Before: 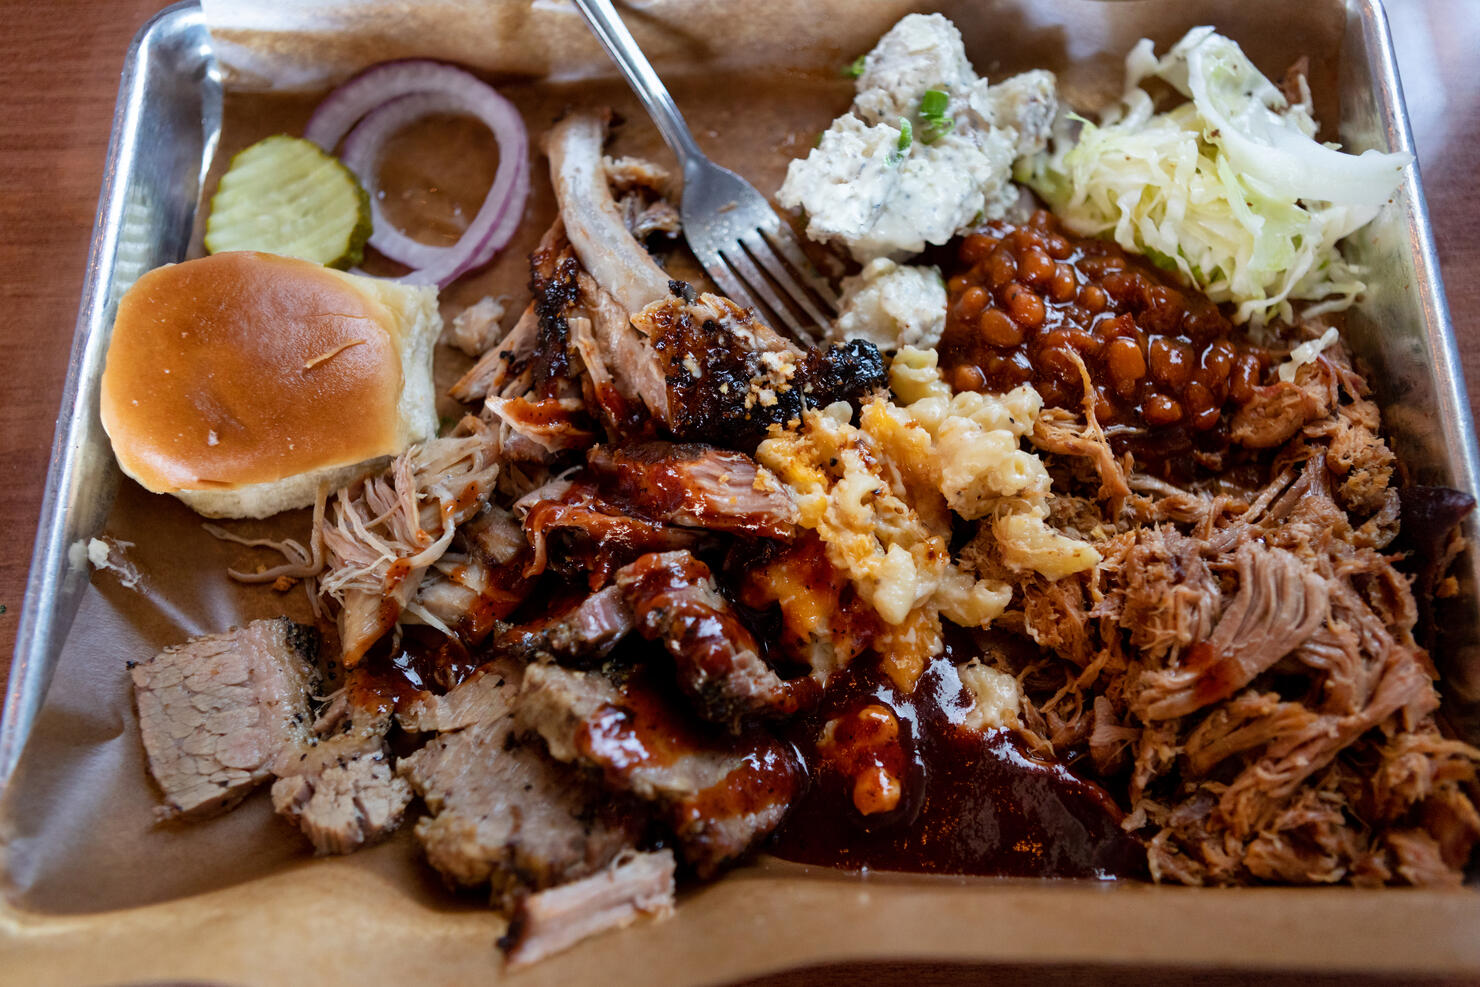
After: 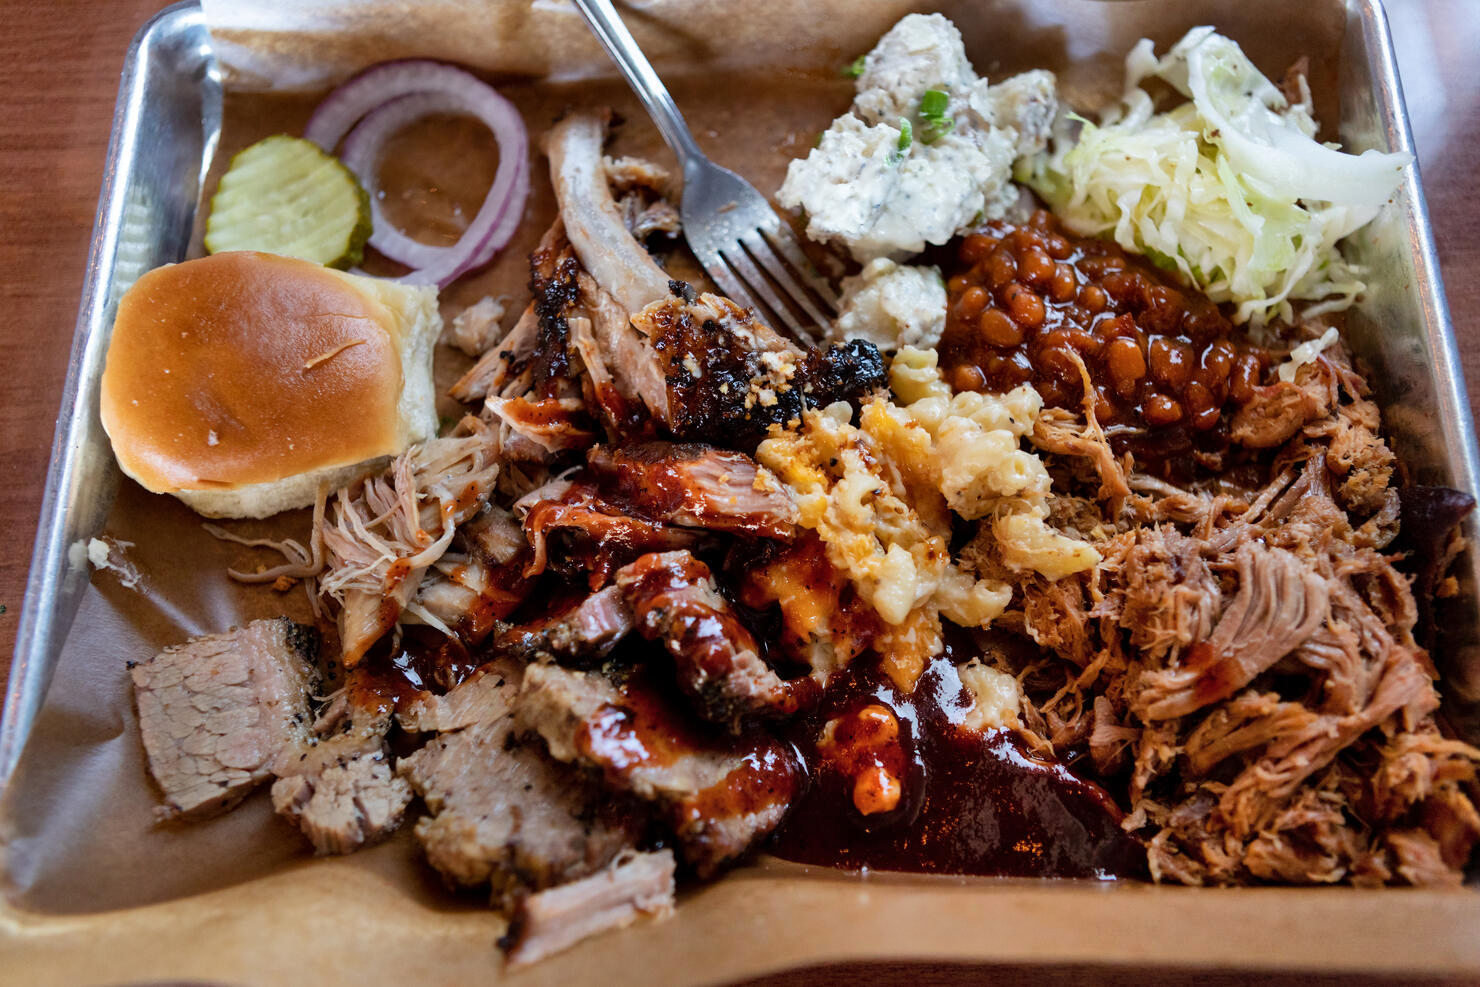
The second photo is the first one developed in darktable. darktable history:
shadows and highlights: shadows 52.02, highlights -28.34, soften with gaussian
